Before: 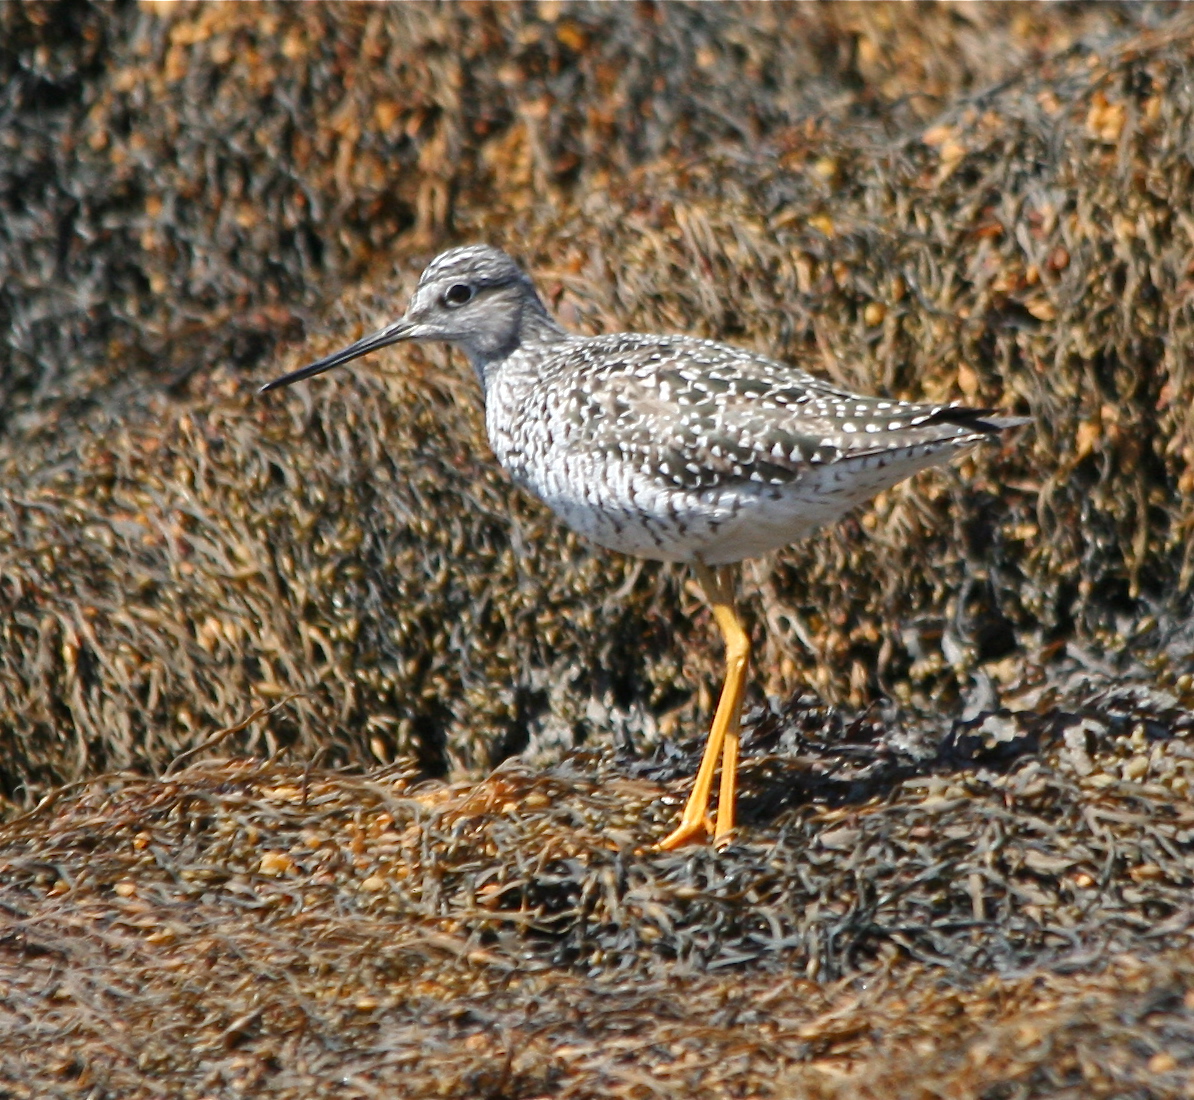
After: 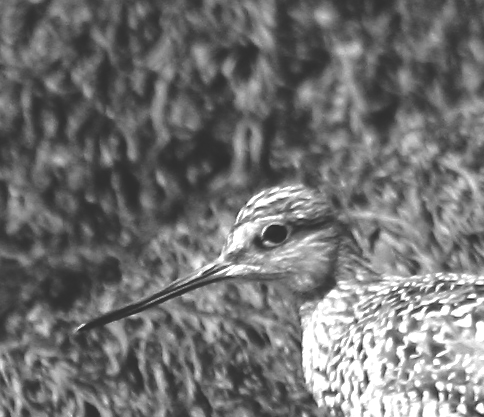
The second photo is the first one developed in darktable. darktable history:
color balance rgb: perceptual saturation grading › global saturation 20%, perceptual saturation grading › highlights -50%, perceptual saturation grading › shadows 30%, perceptual brilliance grading › global brilliance 10%, perceptual brilliance grading › shadows 15%
crop: left 15.452%, top 5.459%, right 43.956%, bottom 56.62%
rgb curve: curves: ch0 [(0, 0.186) (0.314, 0.284) (0.576, 0.466) (0.805, 0.691) (0.936, 0.886)]; ch1 [(0, 0.186) (0.314, 0.284) (0.581, 0.534) (0.771, 0.746) (0.936, 0.958)]; ch2 [(0, 0.216) (0.275, 0.39) (1, 1)], mode RGB, independent channels, compensate middle gray true, preserve colors none
color correction: highlights a* 5.3, highlights b* 24.26, shadows a* -15.58, shadows b* 4.02
monochrome: a -11.7, b 1.62, size 0.5, highlights 0.38
